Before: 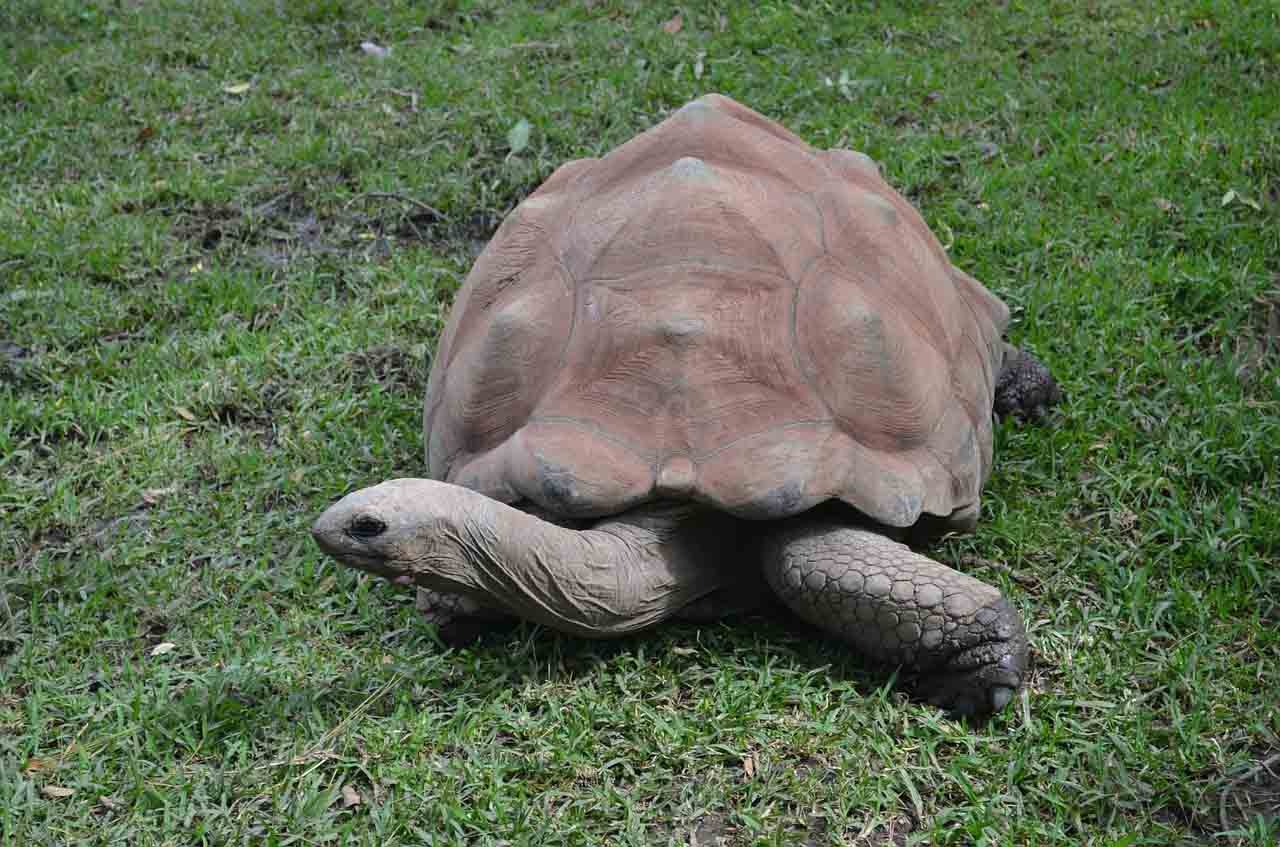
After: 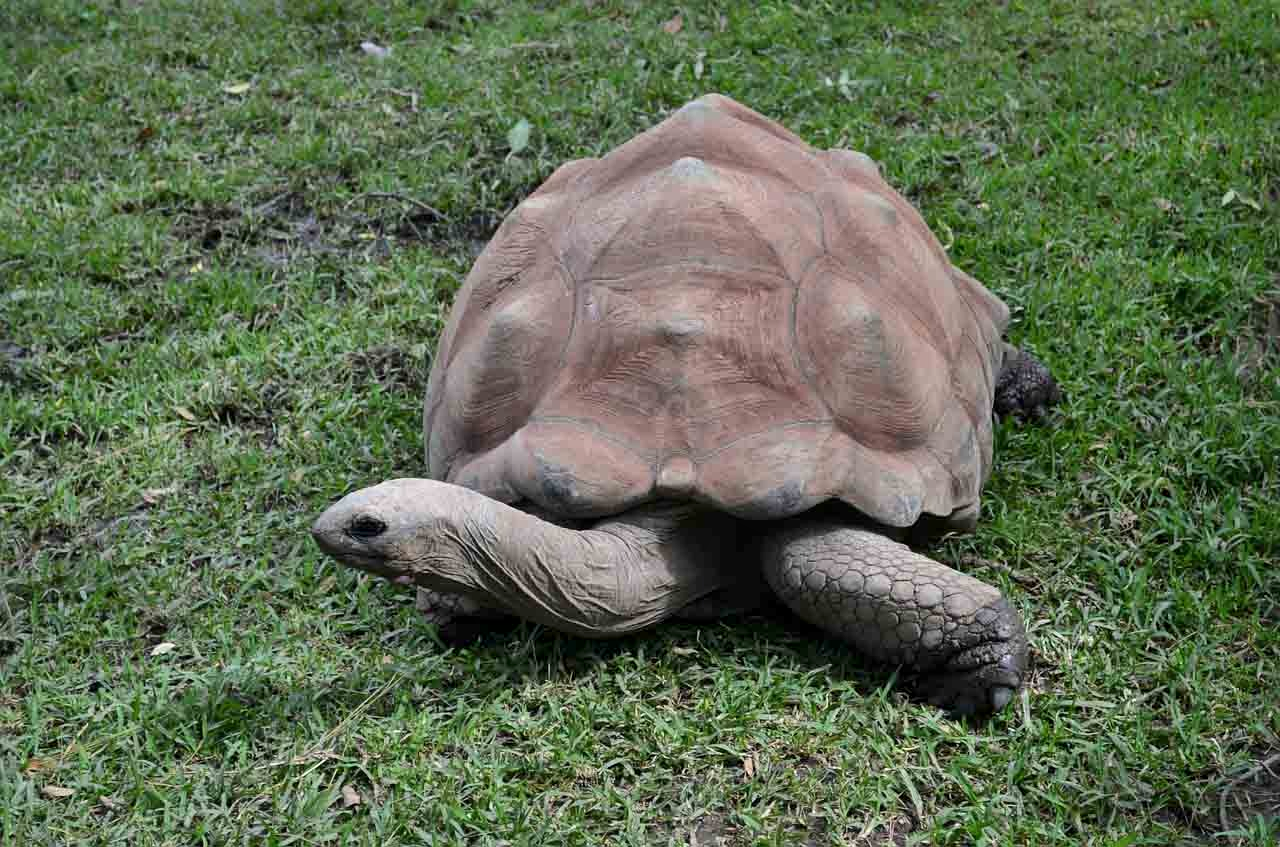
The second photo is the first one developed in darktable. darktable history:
local contrast: mode bilateral grid, contrast 20, coarseness 51, detail 140%, midtone range 0.2
